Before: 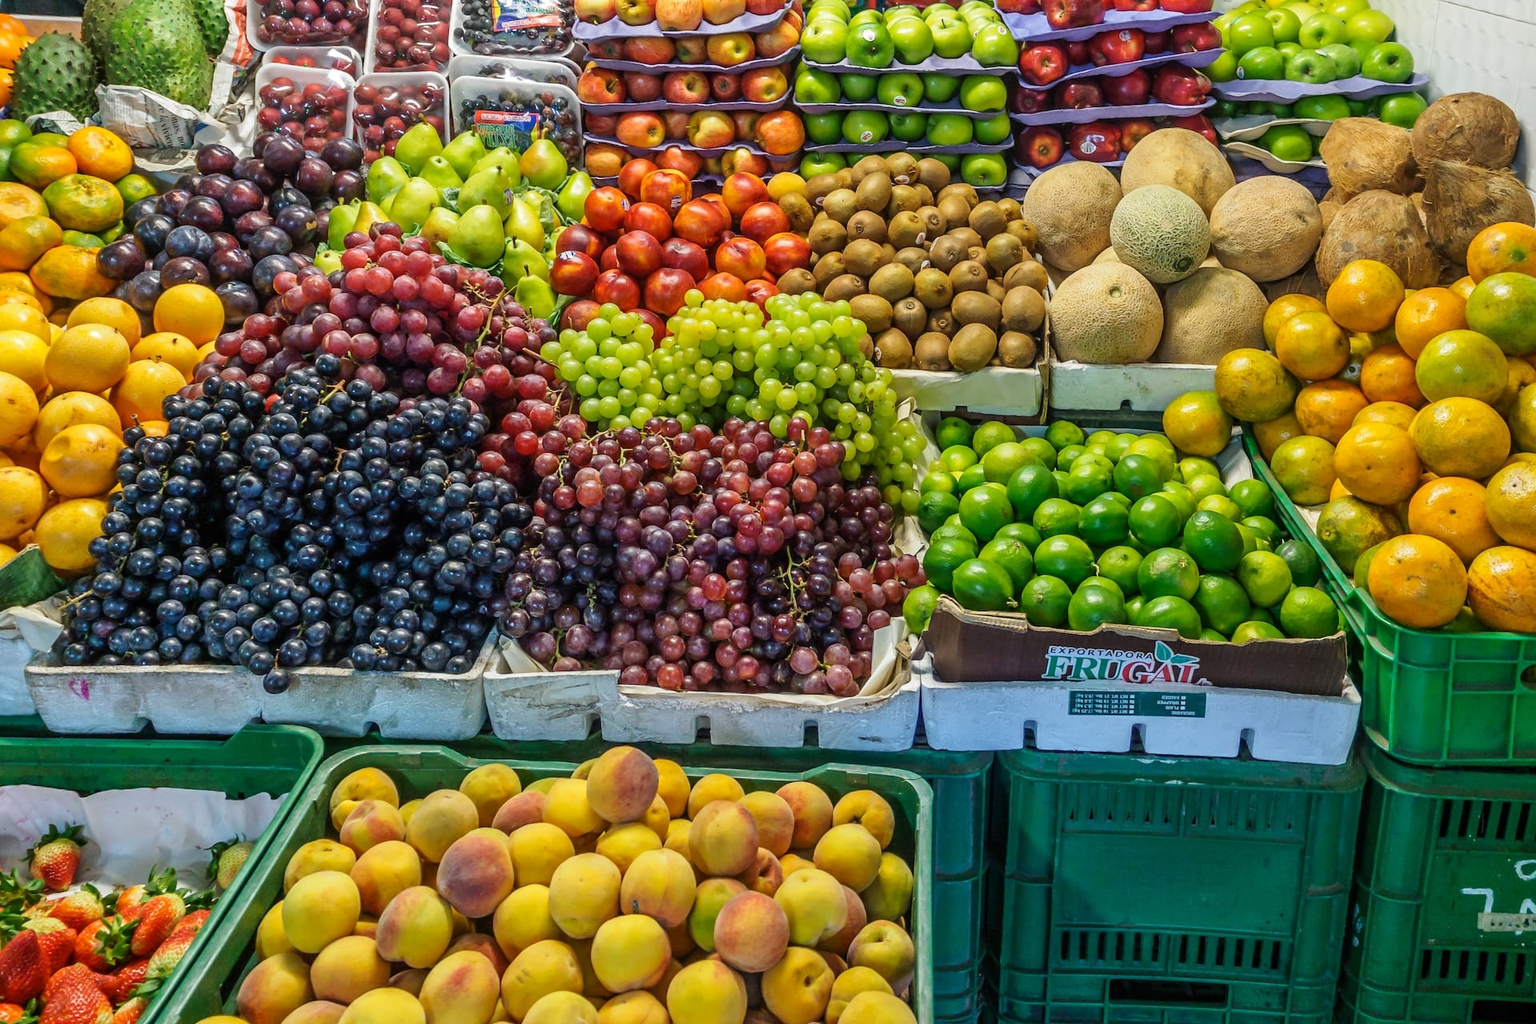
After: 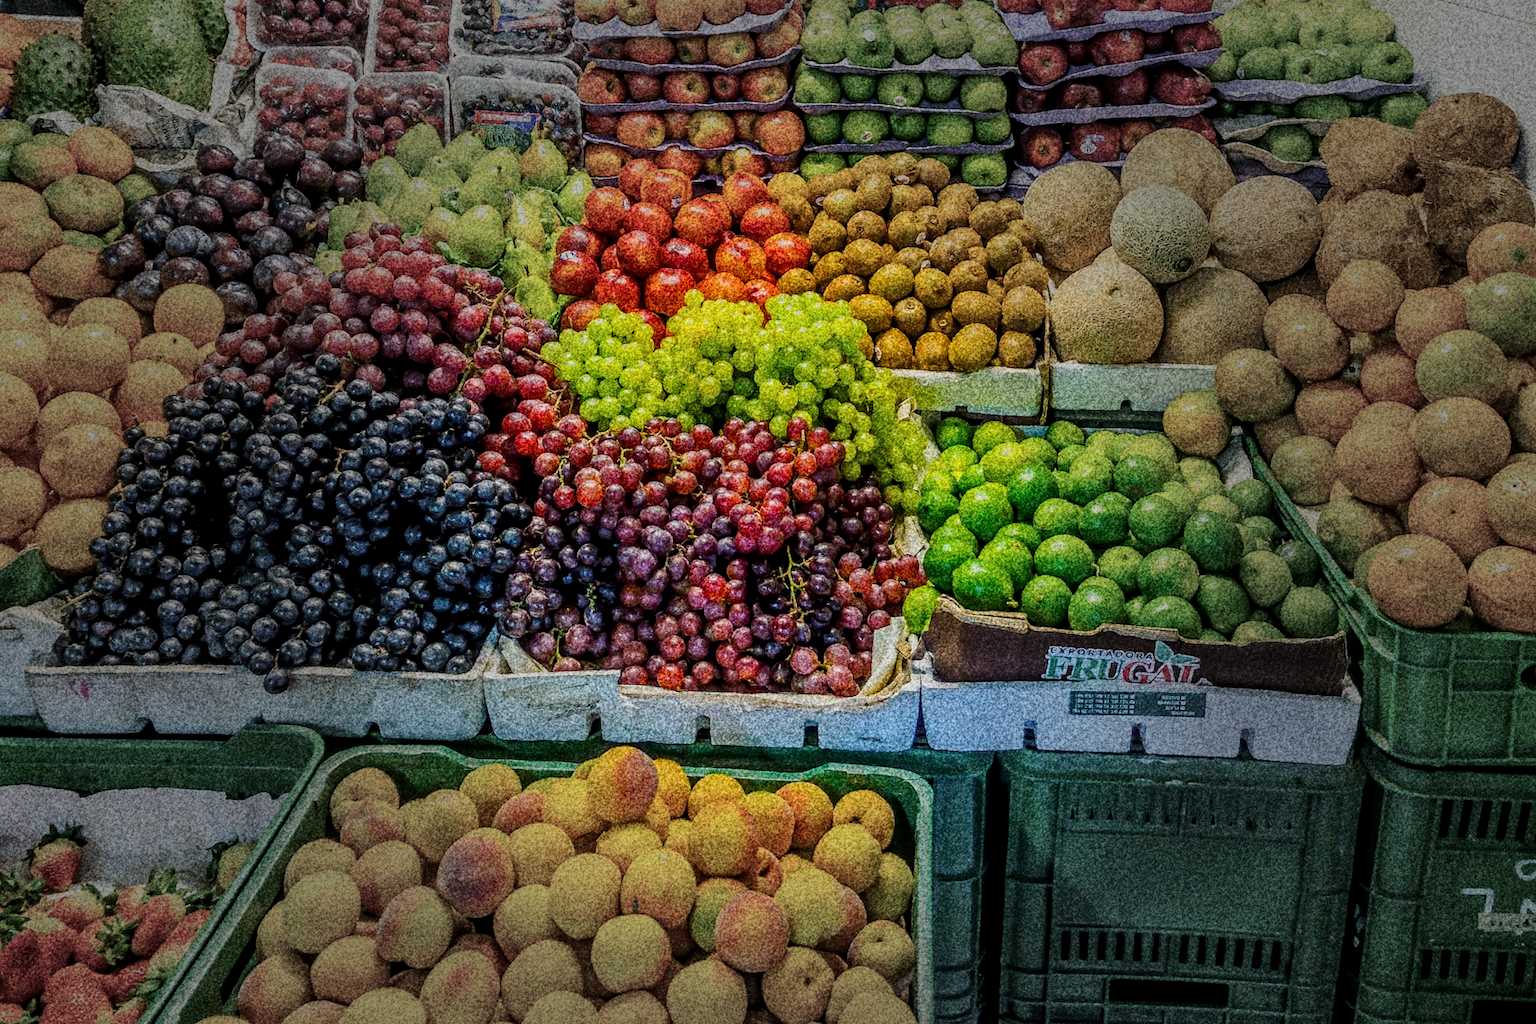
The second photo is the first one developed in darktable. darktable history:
grain: coarseness 30.02 ISO, strength 100%
color balance rgb: perceptual saturation grading › global saturation 30%, global vibrance 10%
local contrast: on, module defaults
exposure: exposure 0.131 EV, compensate highlight preservation false
vignetting: fall-off start 31.28%, fall-off radius 34.64%, brightness -0.575
filmic rgb: black relative exposure -7.32 EV, white relative exposure 5.09 EV, hardness 3.2
